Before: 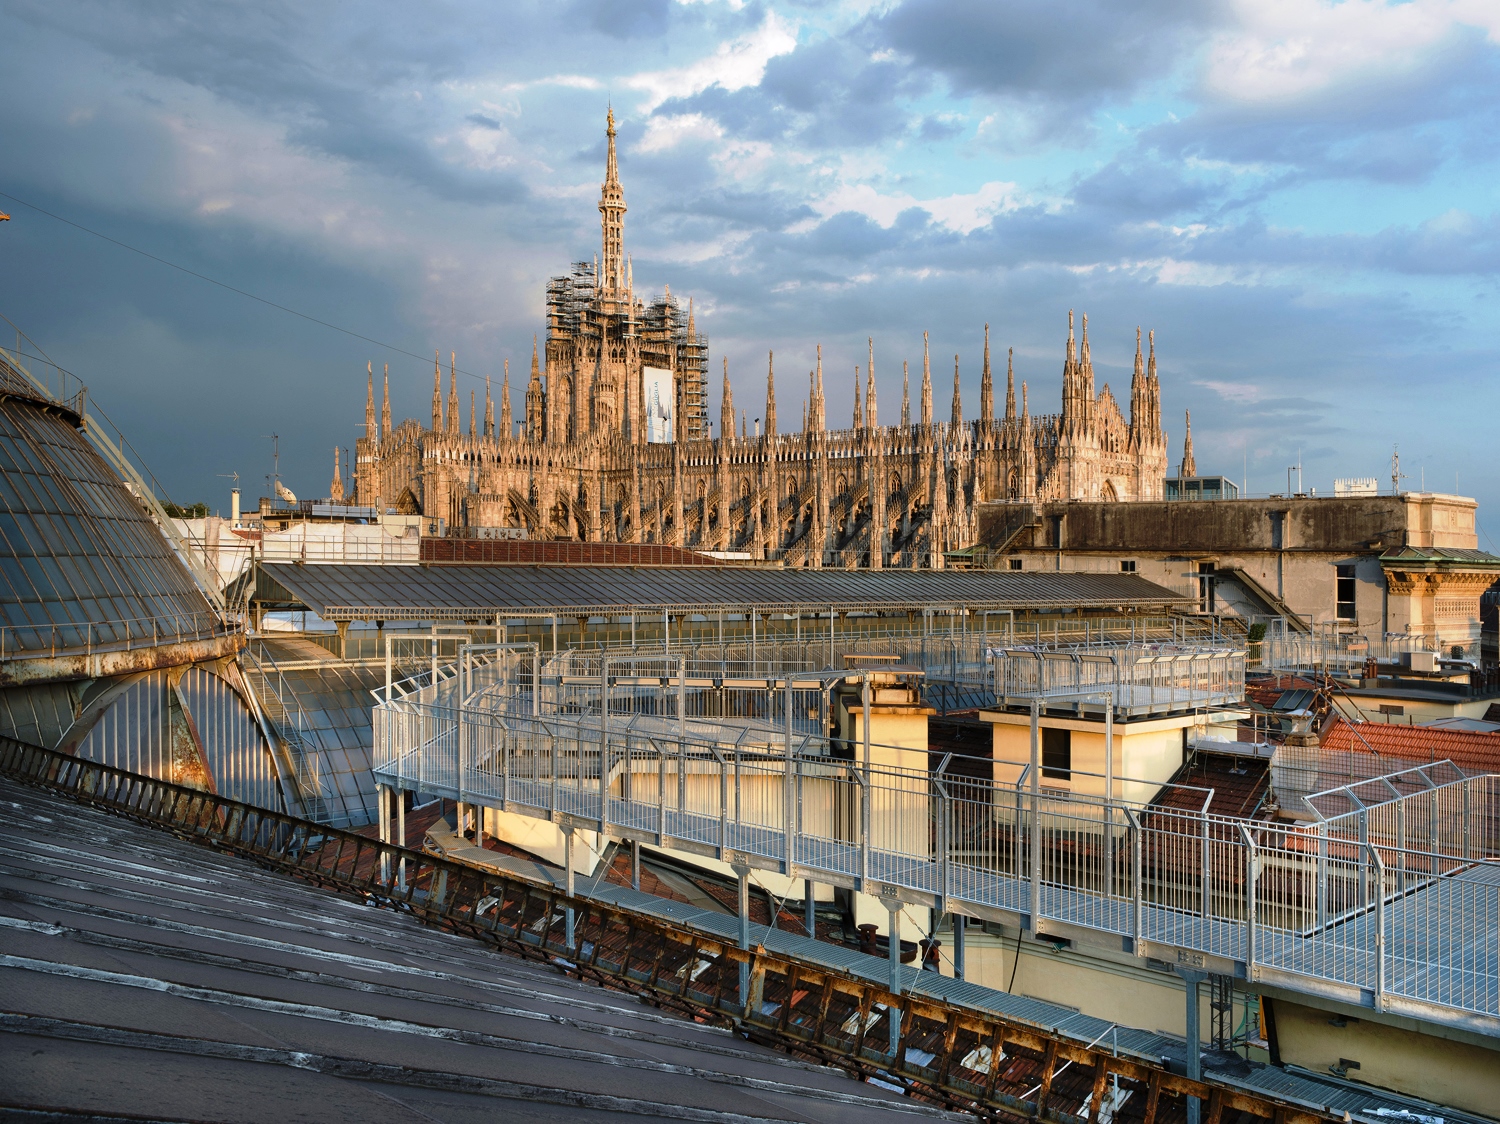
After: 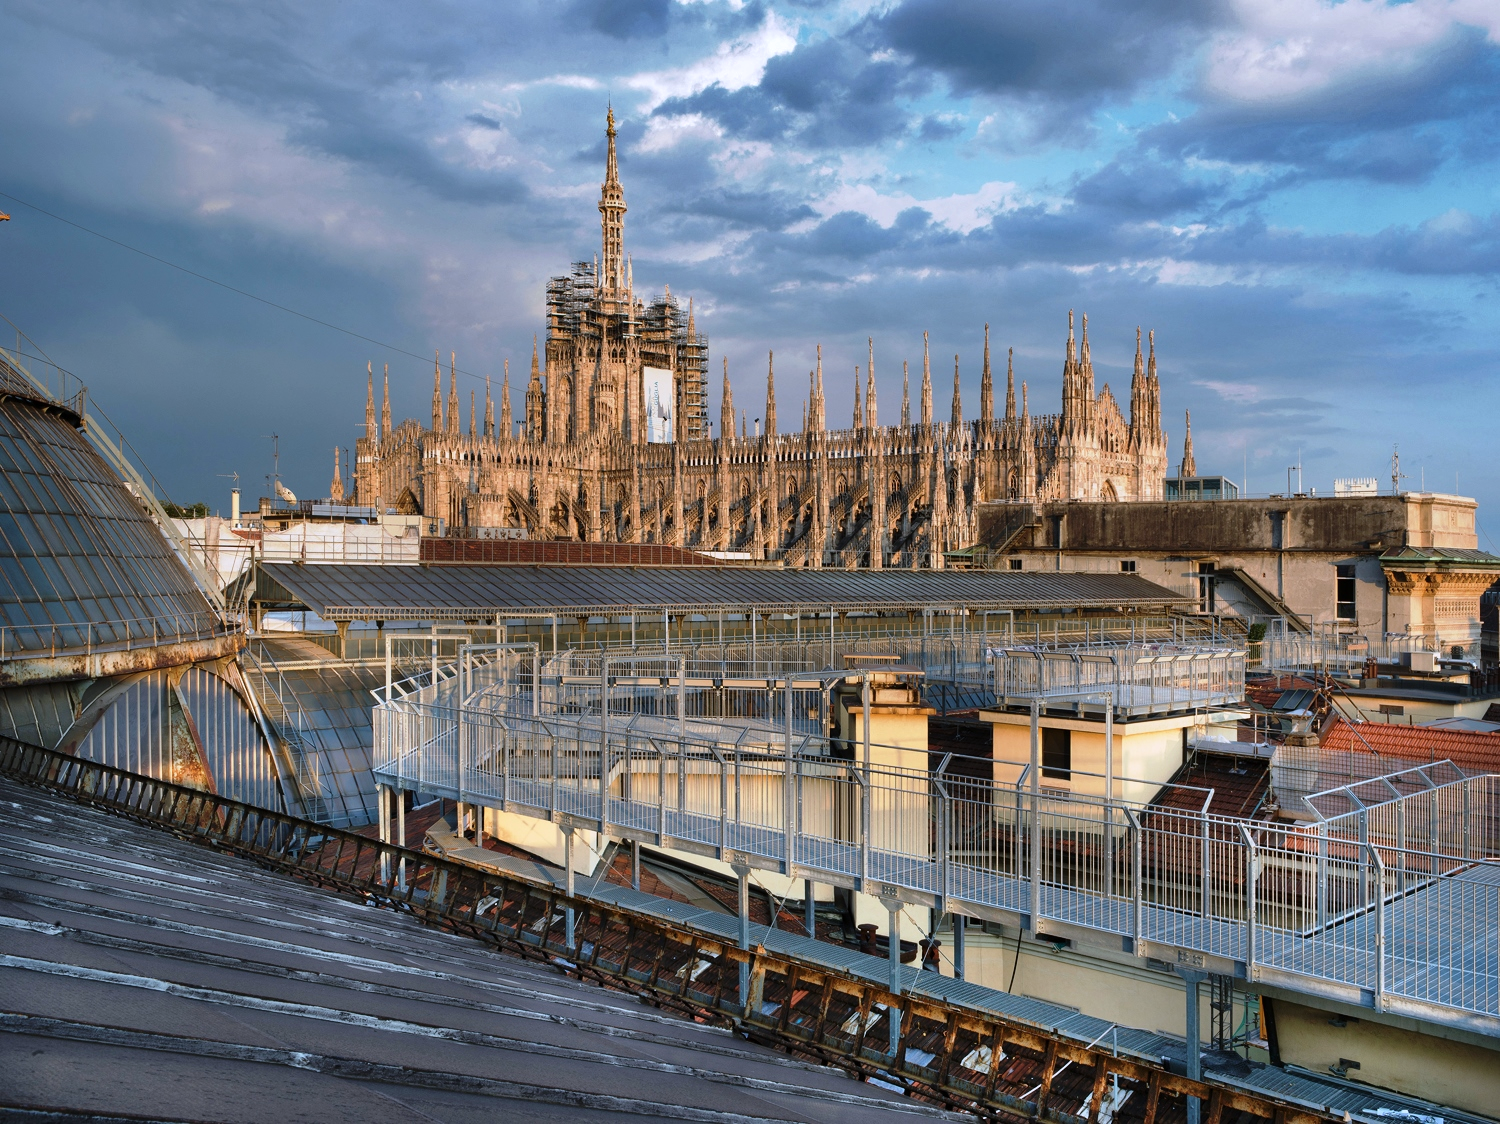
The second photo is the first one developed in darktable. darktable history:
color calibration: illuminant as shot in camera, x 0.358, y 0.373, temperature 4628.91 K
shadows and highlights: radius 108.52, shadows 44.07, highlights -67.8, low approximation 0.01, soften with gaussian
